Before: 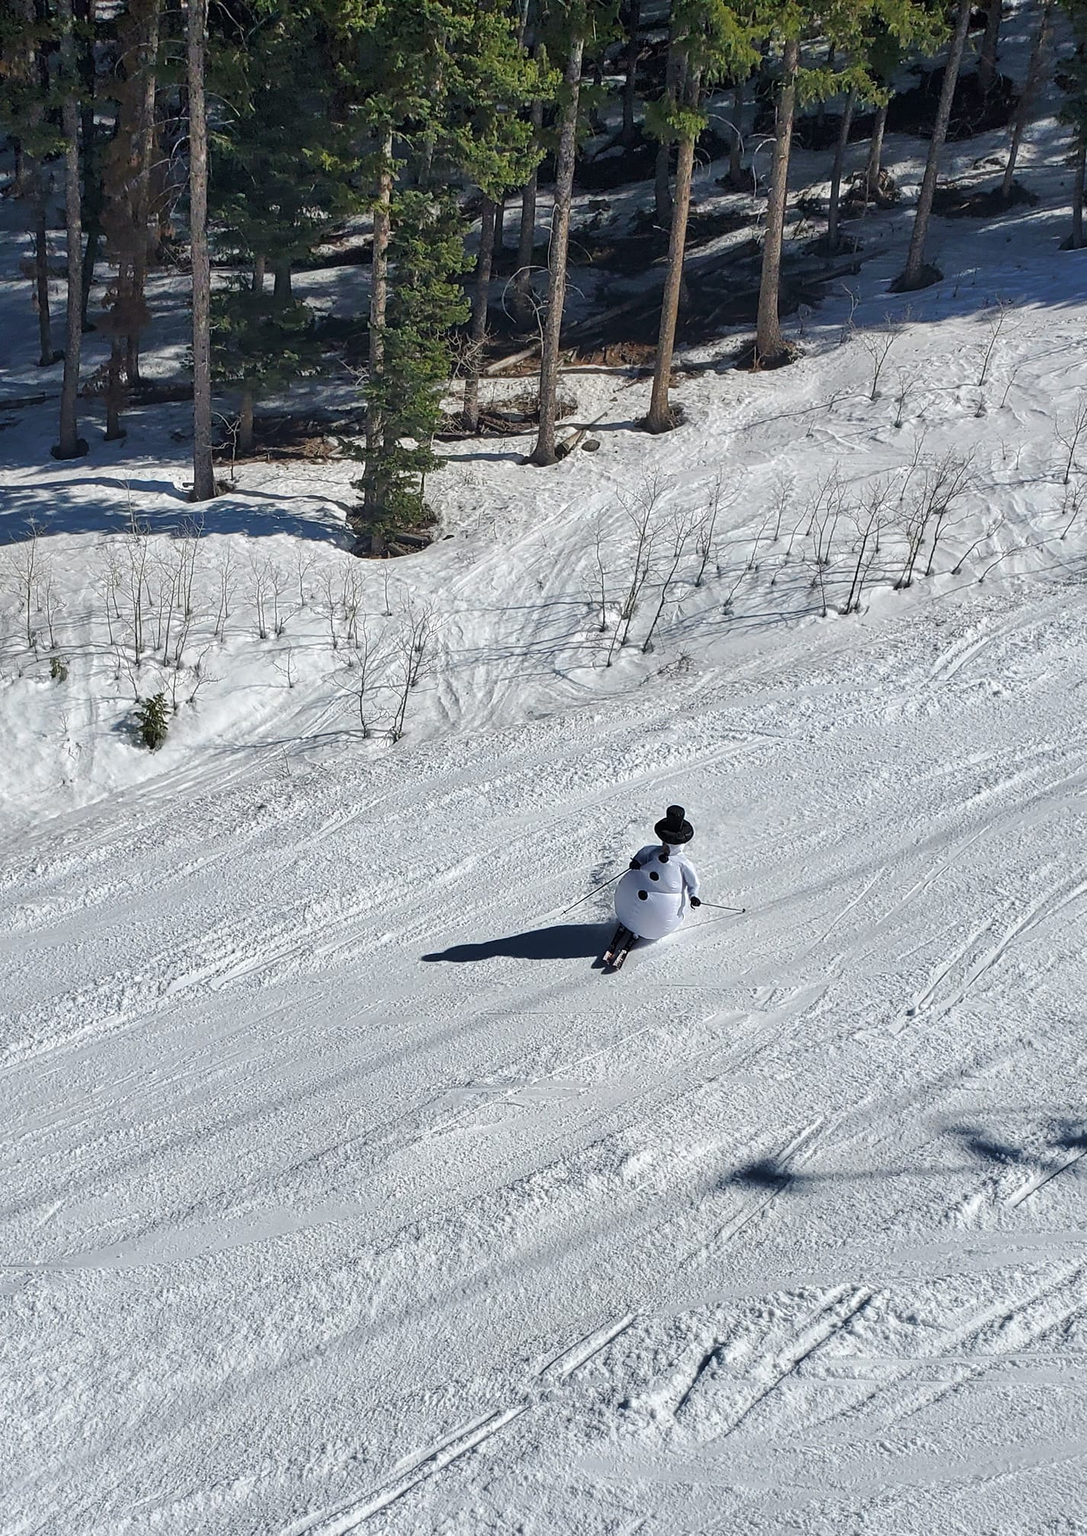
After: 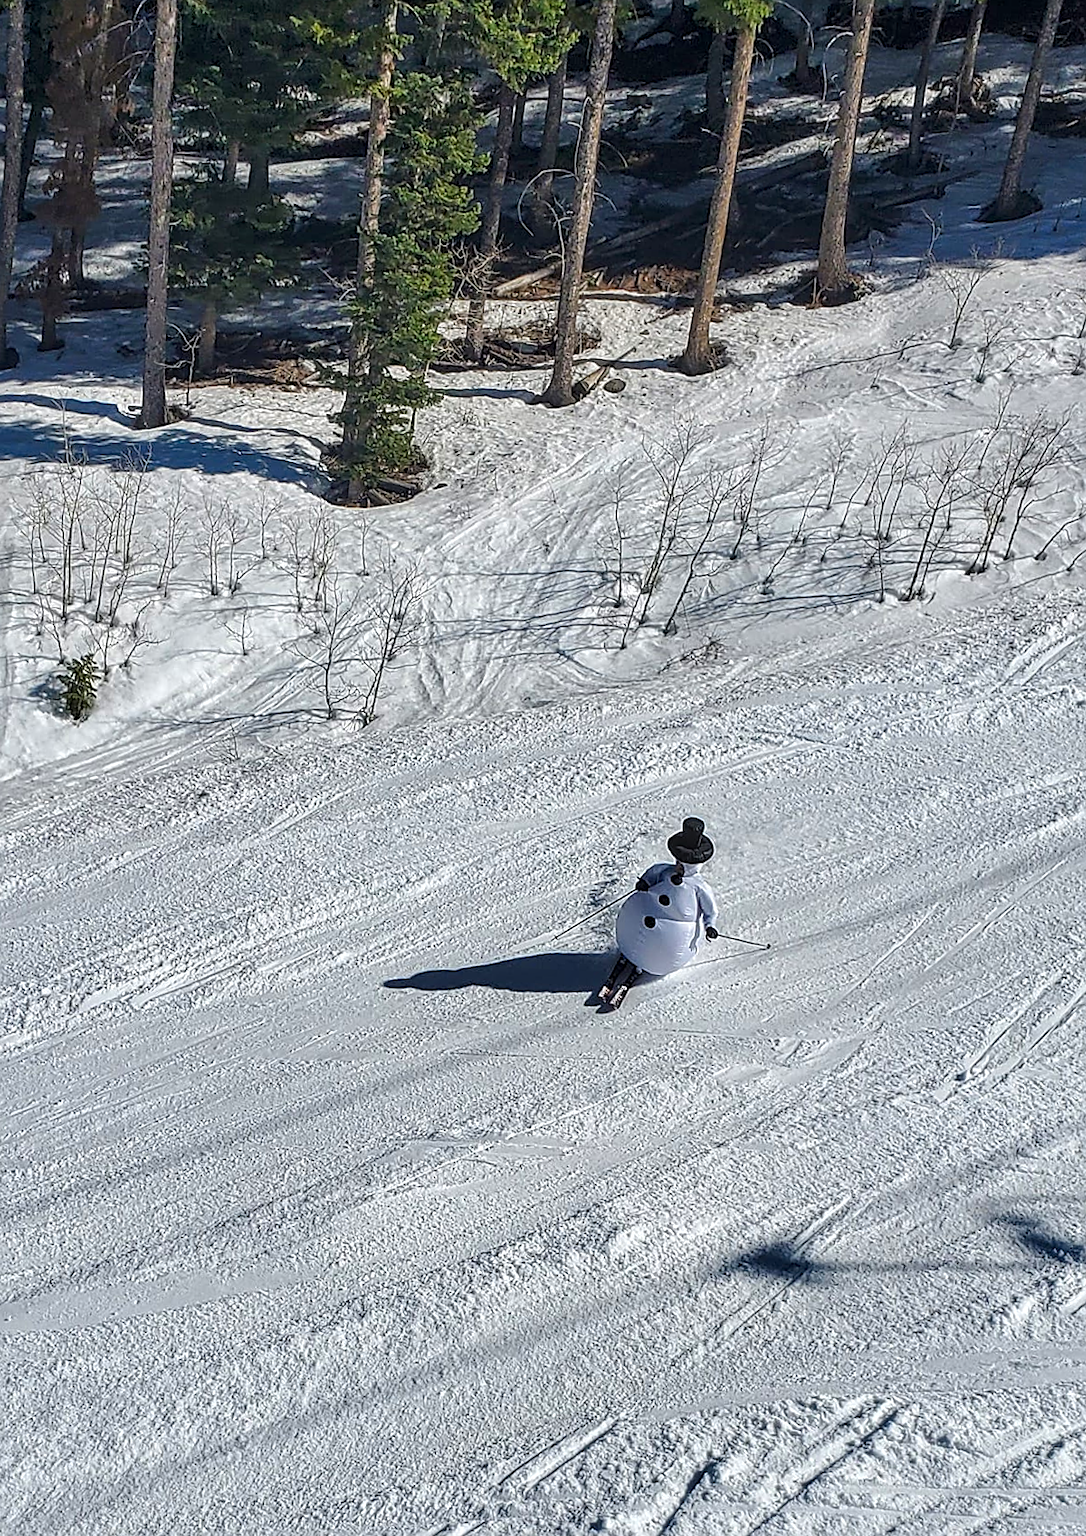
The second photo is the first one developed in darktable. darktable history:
crop and rotate: angle -2.86°, left 5.346%, top 5.17%, right 4.638%, bottom 4.749%
color zones: curves: ch0 [(0, 0.352) (0.143, 0.407) (0.286, 0.386) (0.429, 0.431) (0.571, 0.829) (0.714, 0.853) (0.857, 0.833) (1, 0.352)]; ch1 [(0, 0.604) (0.072, 0.726) (0.096, 0.608) (0.205, 0.007) (0.571, -0.006) (0.839, -0.013) (0.857, -0.012) (1, 0.604)], mix -123.3%
sharpen: on, module defaults
local contrast: on, module defaults
